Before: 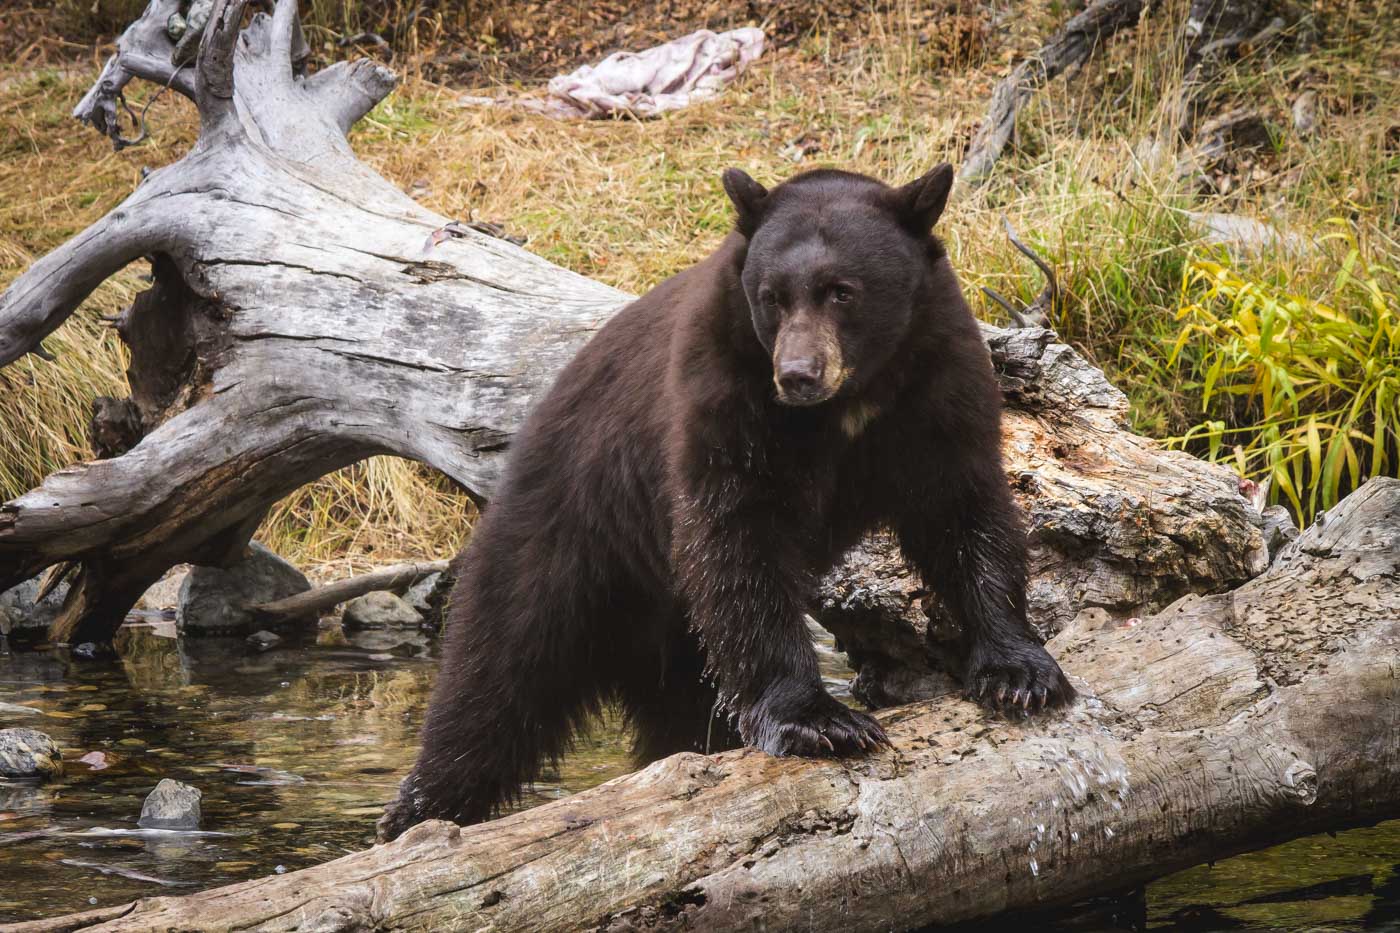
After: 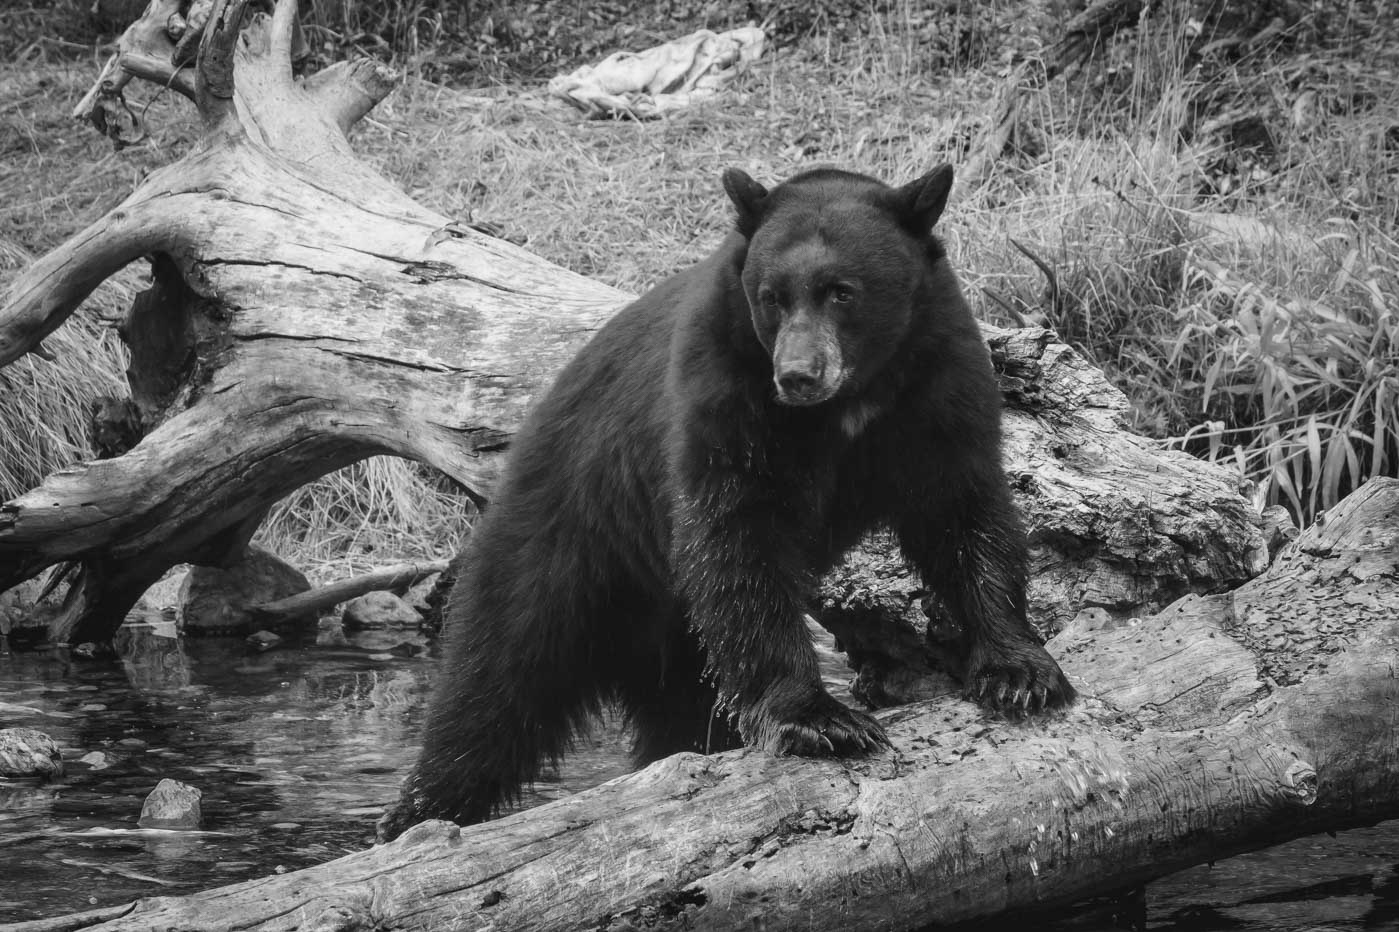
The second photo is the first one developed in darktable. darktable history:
monochrome: a 14.95, b -89.96
shadows and highlights: radius 331.84, shadows 53.55, highlights -100, compress 94.63%, highlights color adjustment 73.23%, soften with gaussian
